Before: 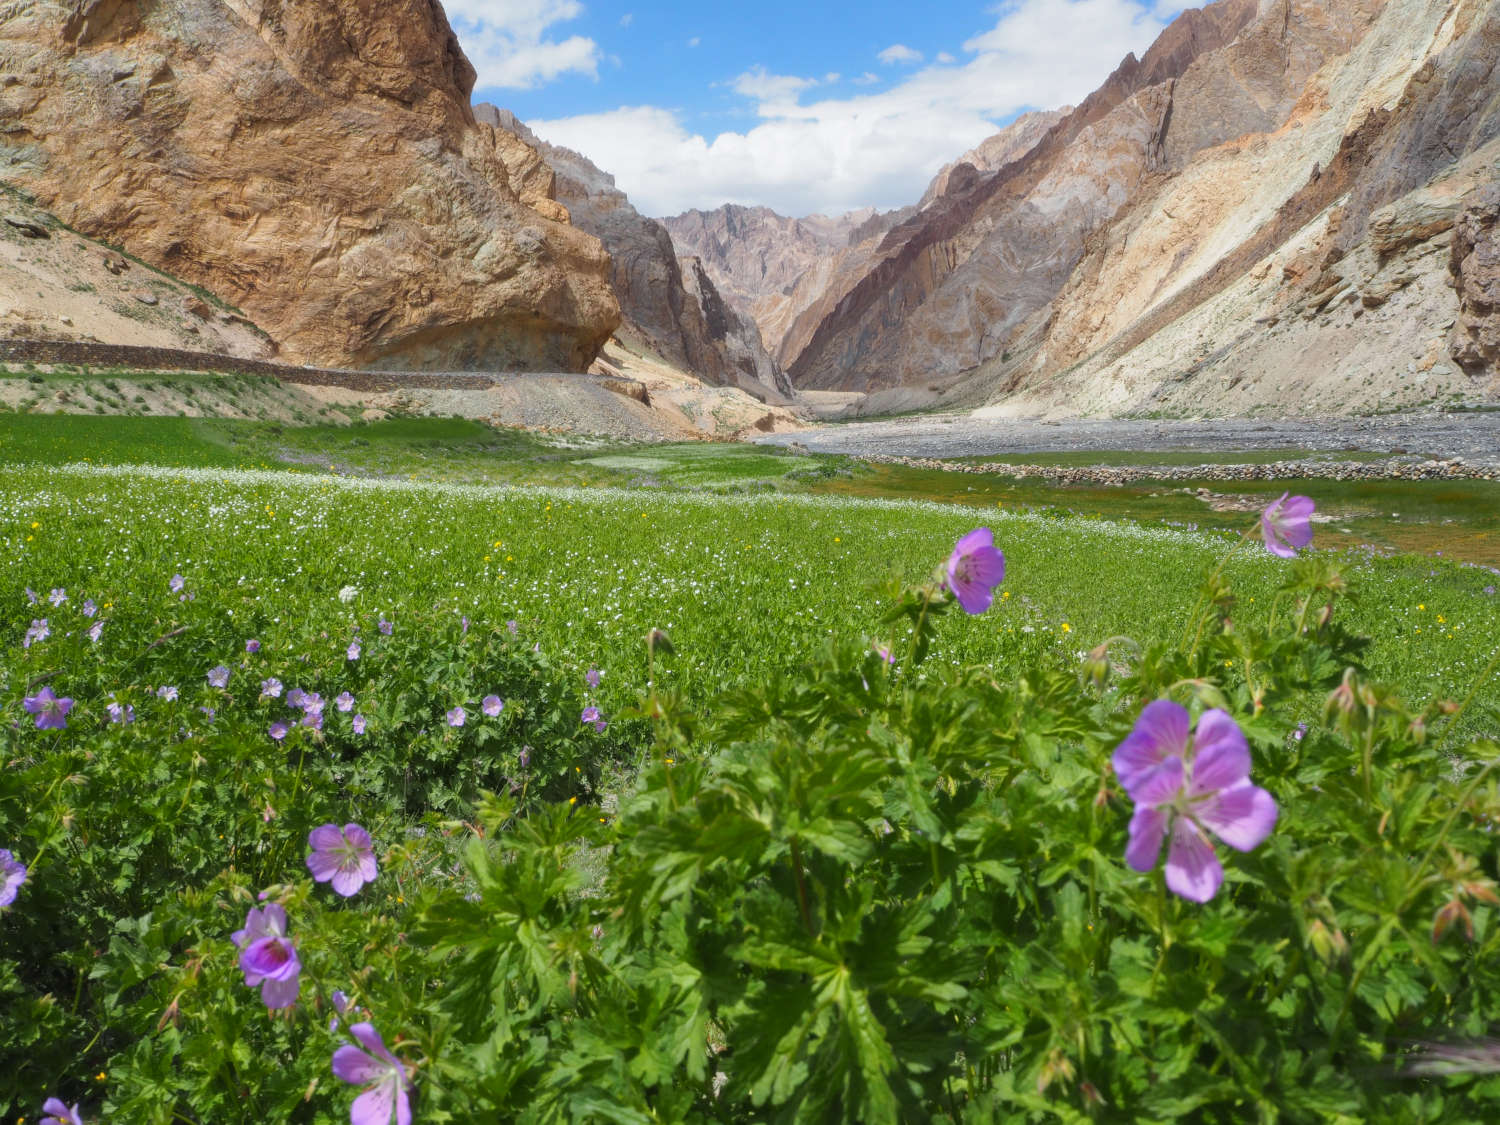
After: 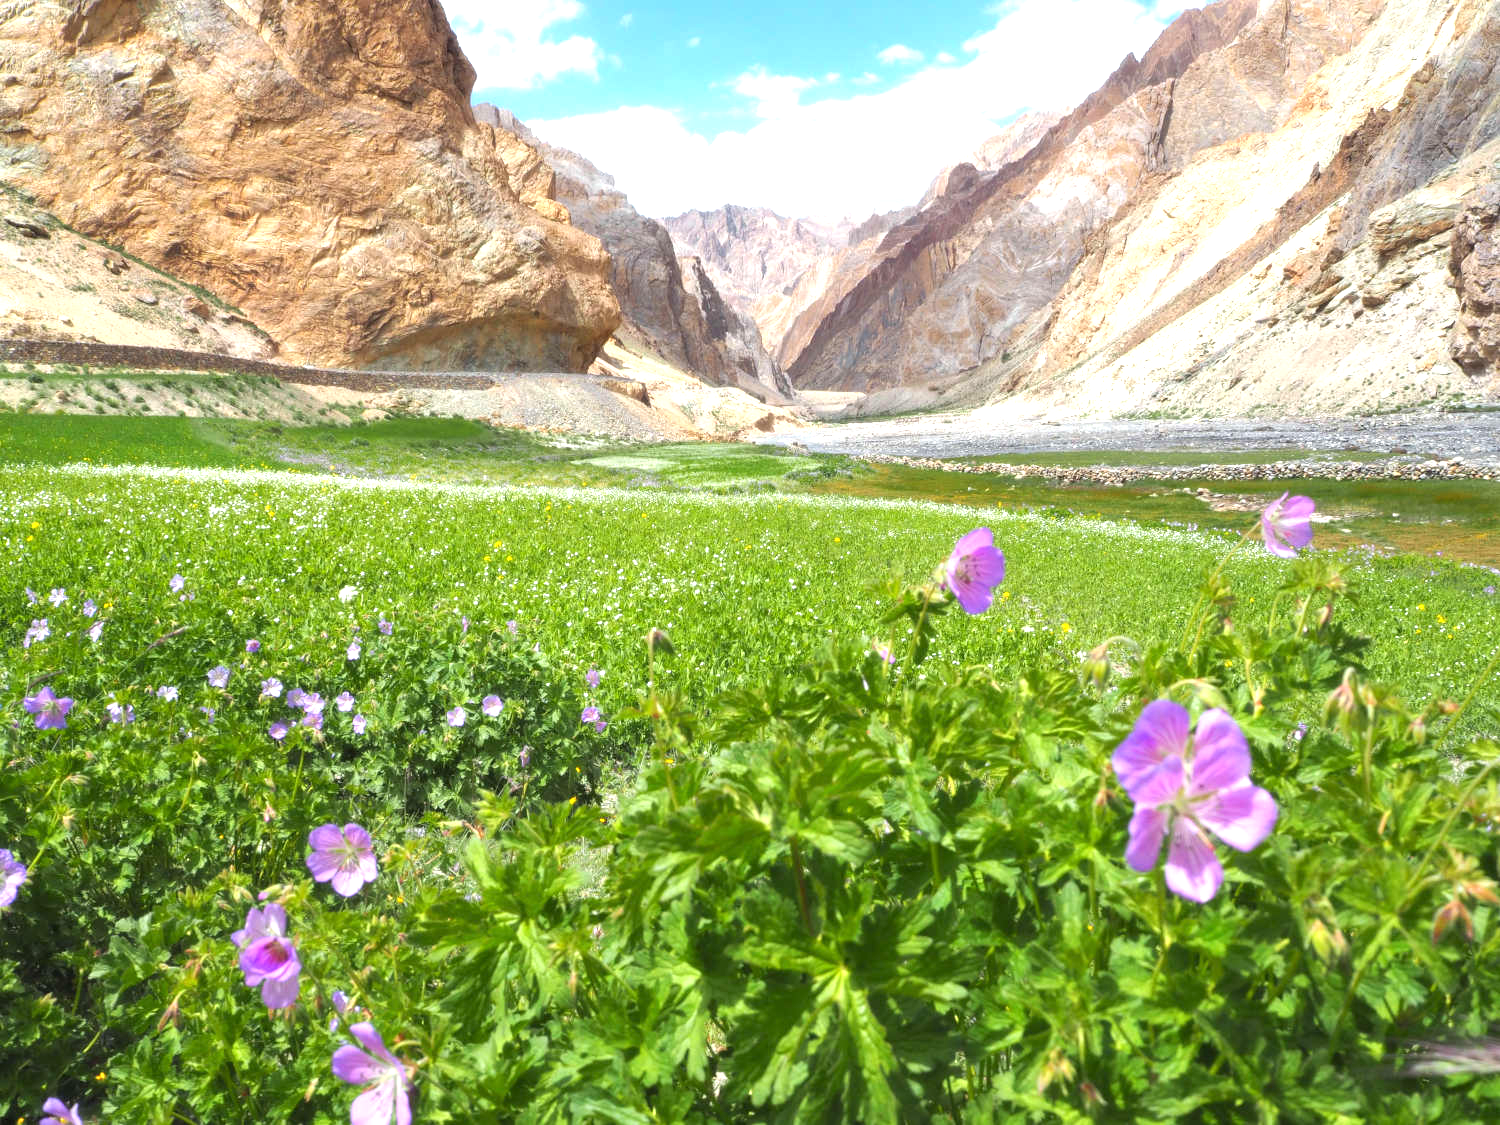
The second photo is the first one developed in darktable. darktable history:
exposure: exposure 1.091 EV, compensate highlight preservation false
